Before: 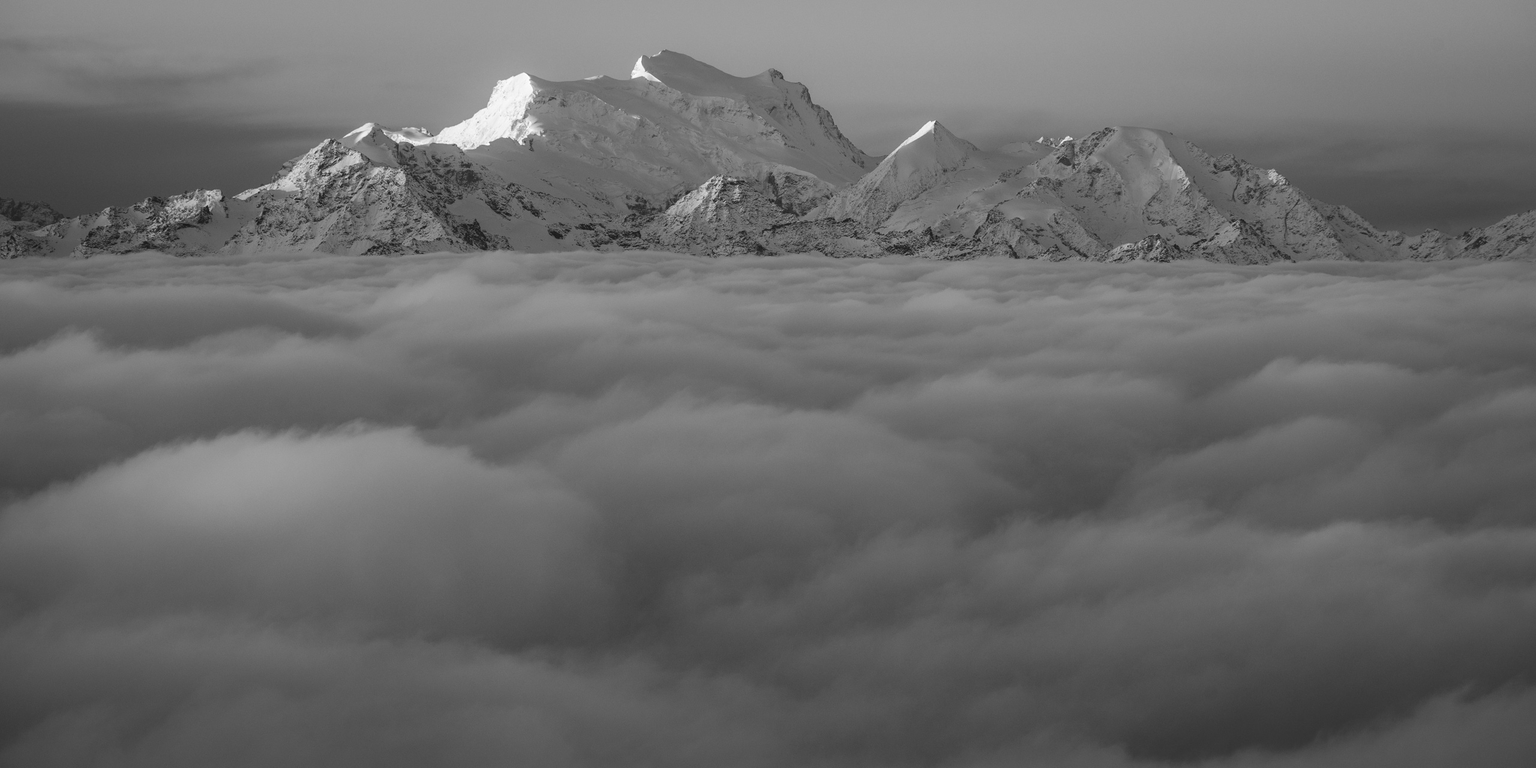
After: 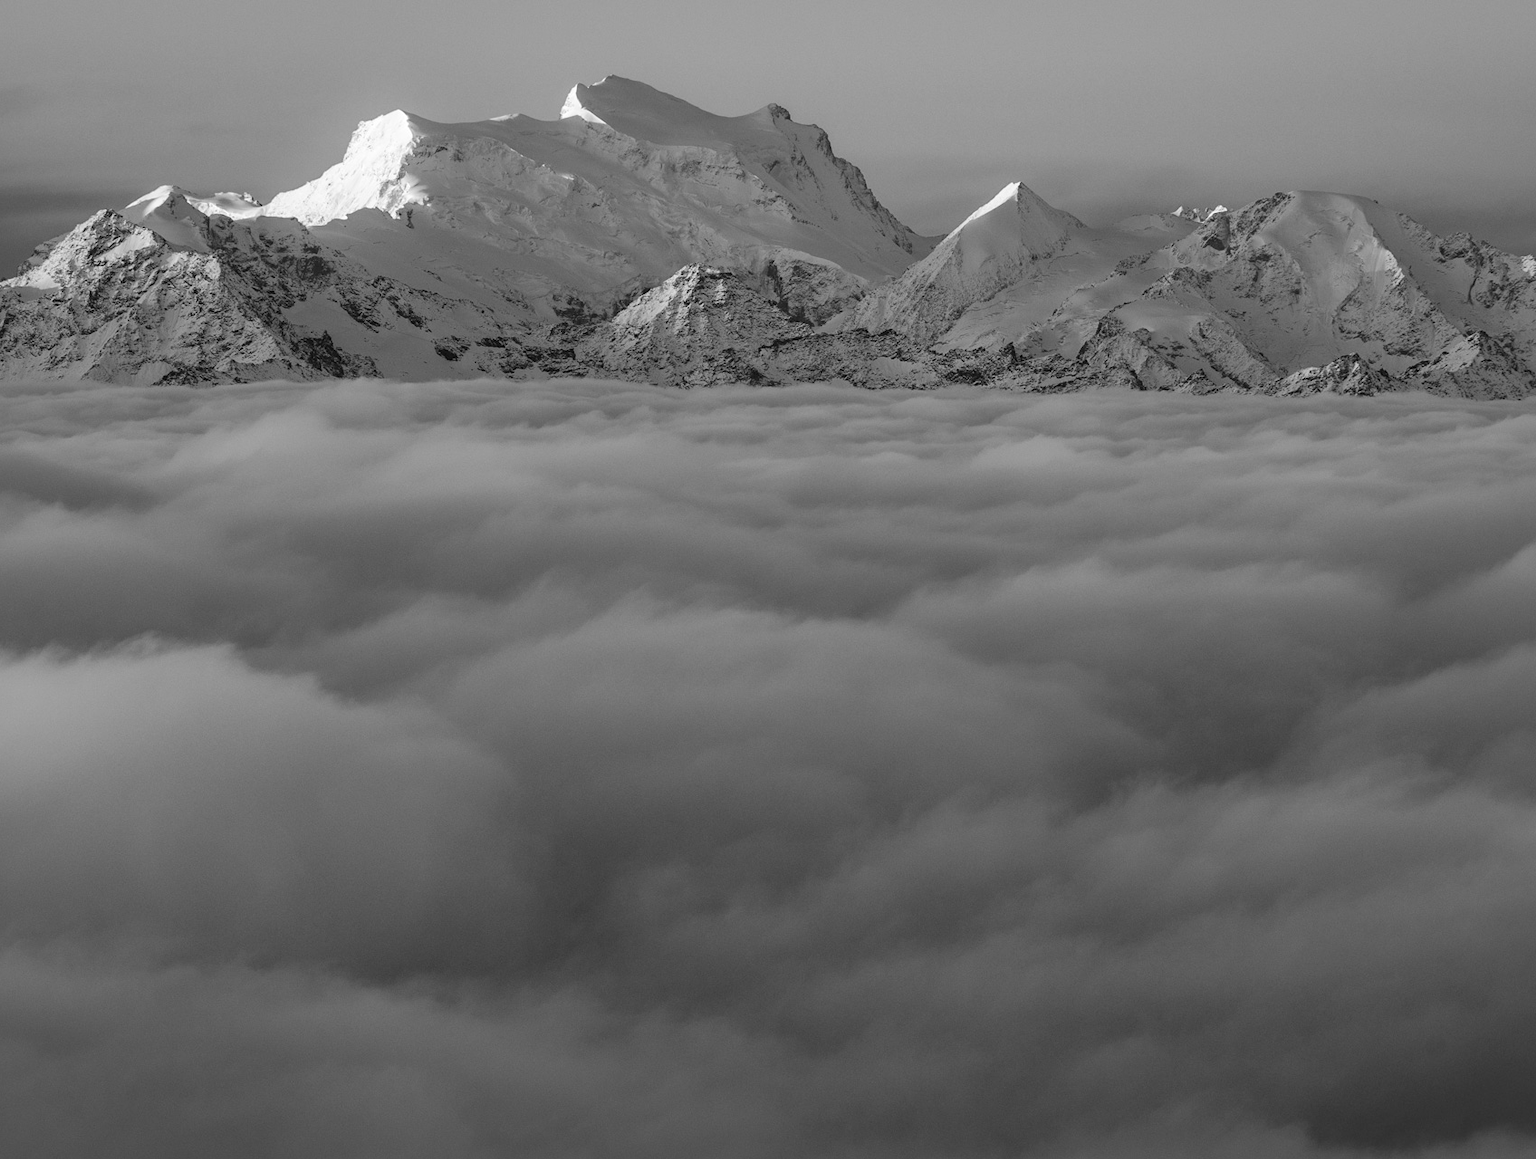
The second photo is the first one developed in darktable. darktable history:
local contrast: mode bilateral grid, contrast 21, coarseness 50, detail 120%, midtone range 0.2
crop: left 16.932%, right 16.806%
